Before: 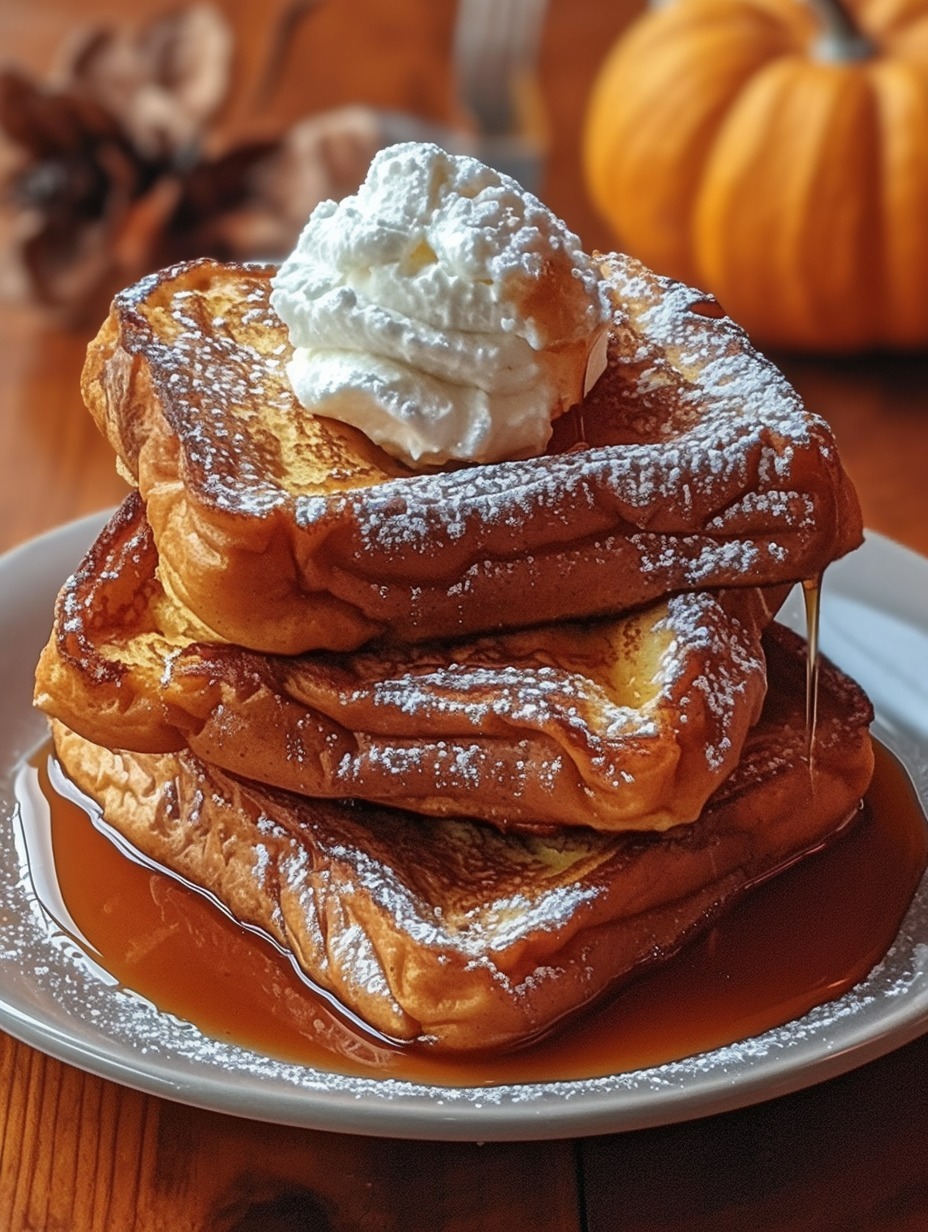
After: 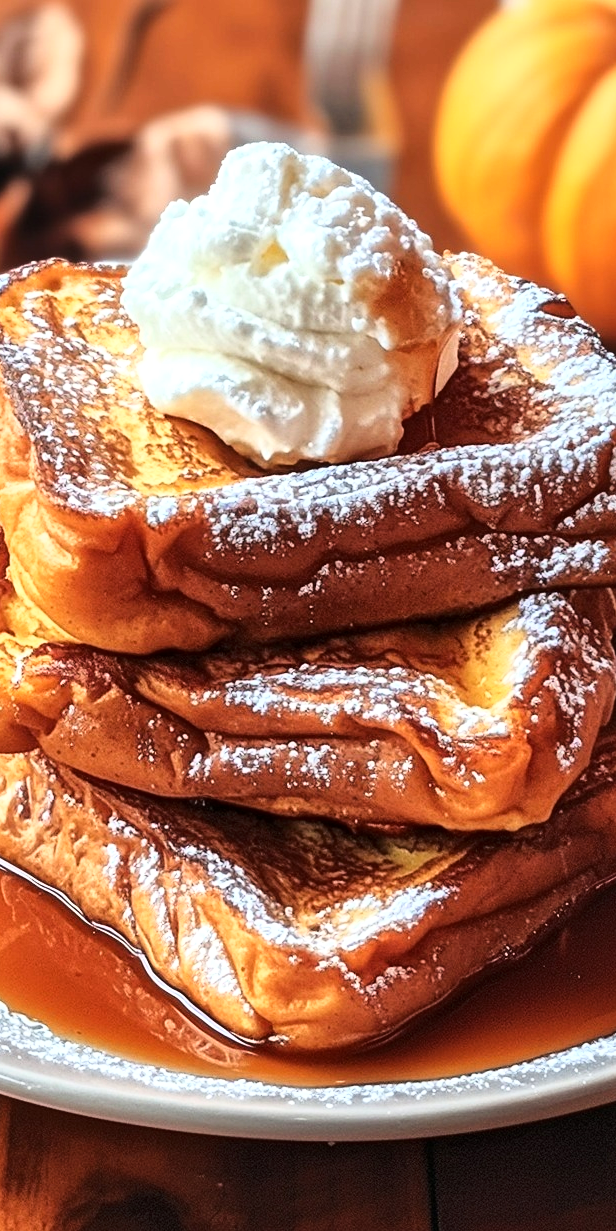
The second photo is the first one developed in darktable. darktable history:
crop and rotate: left 16.094%, right 17.483%
local contrast: mode bilateral grid, contrast 21, coarseness 50, detail 119%, midtone range 0.2
base curve: curves: ch0 [(0, 0) (0.026, 0.03) (0.109, 0.232) (0.351, 0.748) (0.669, 0.968) (1, 1)]
